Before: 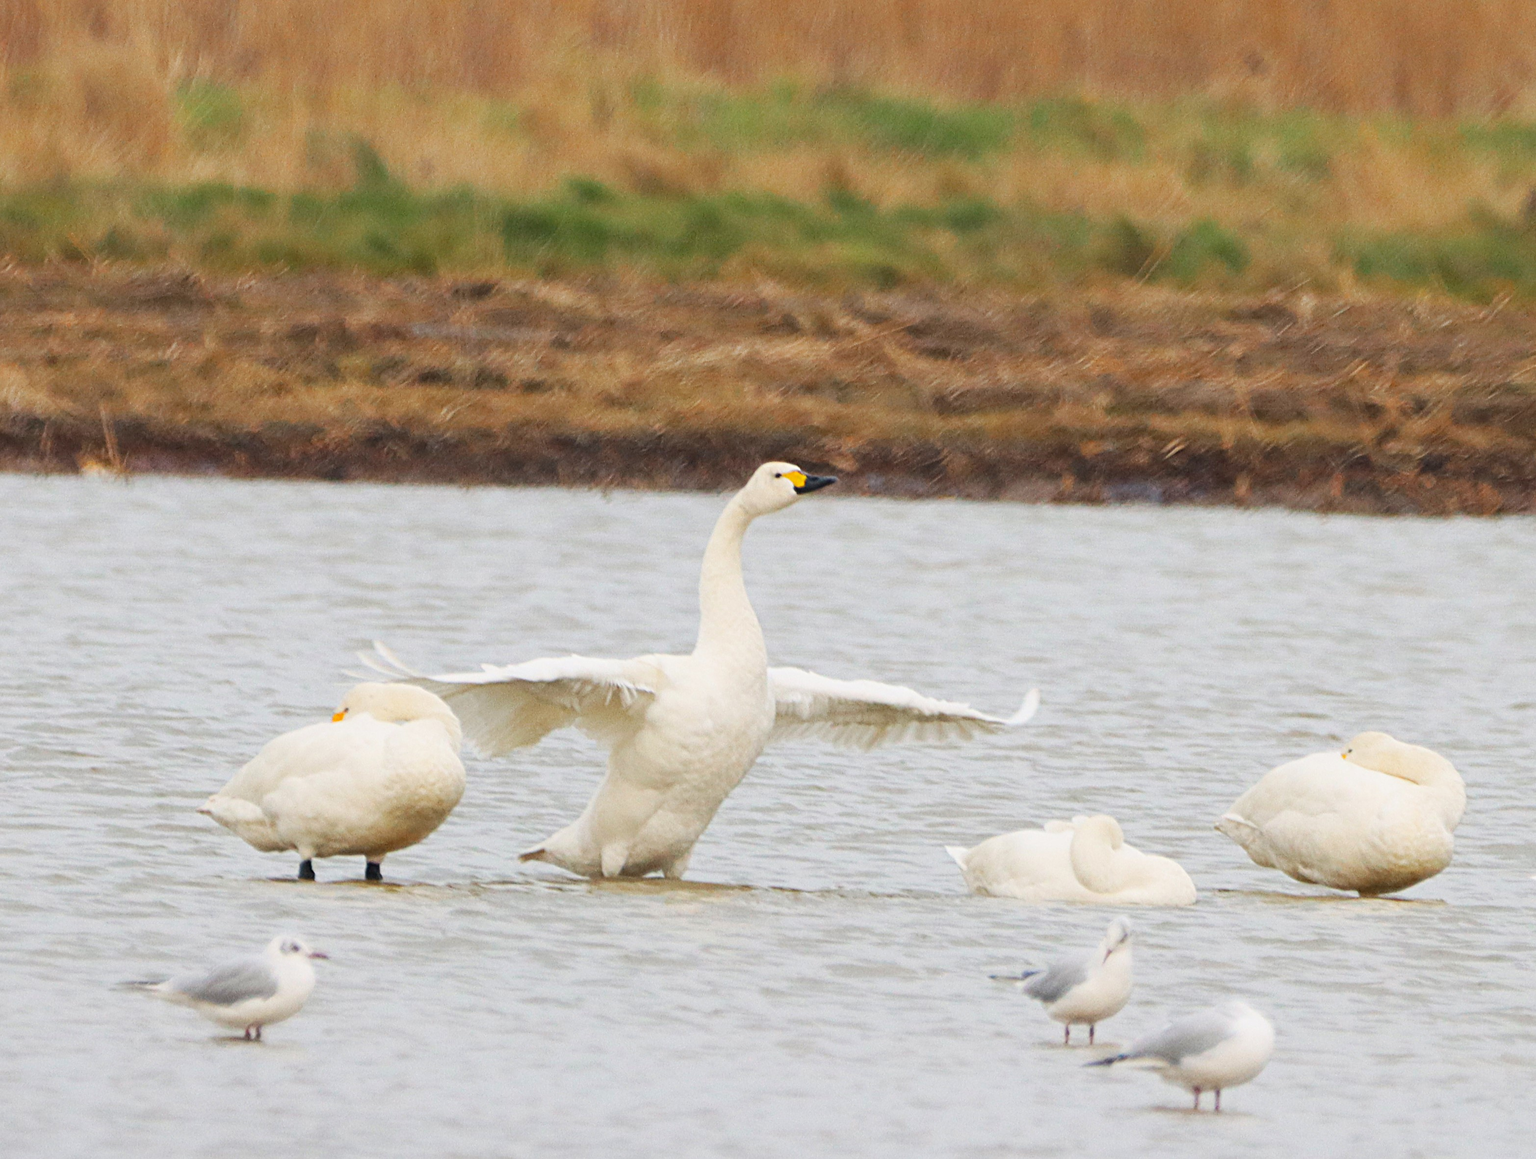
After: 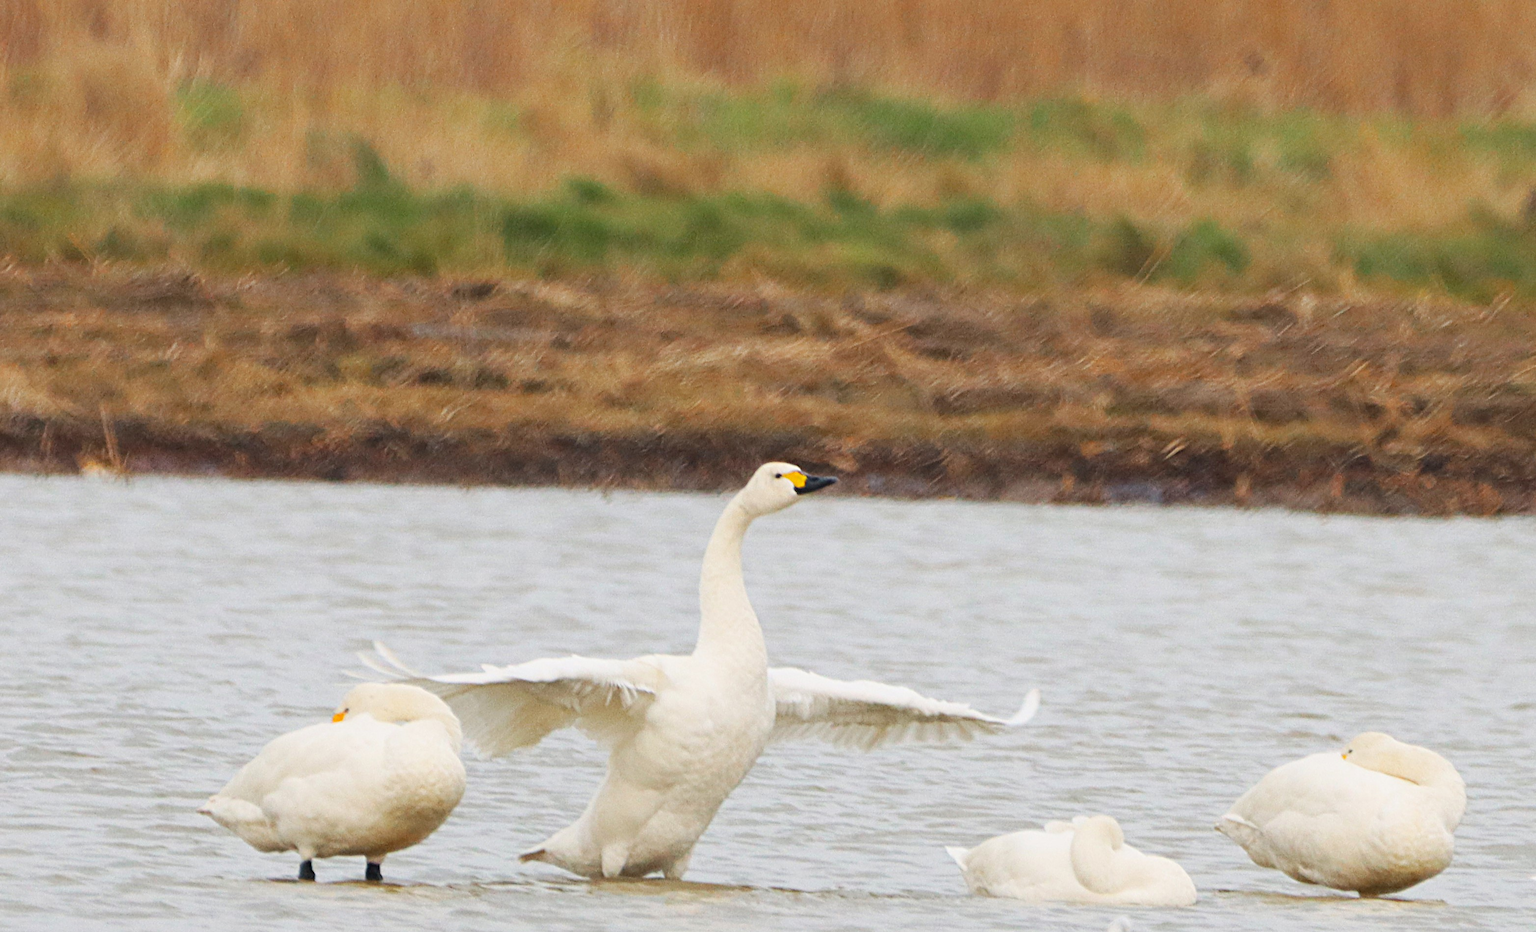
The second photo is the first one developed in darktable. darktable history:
crop: bottom 19.593%
